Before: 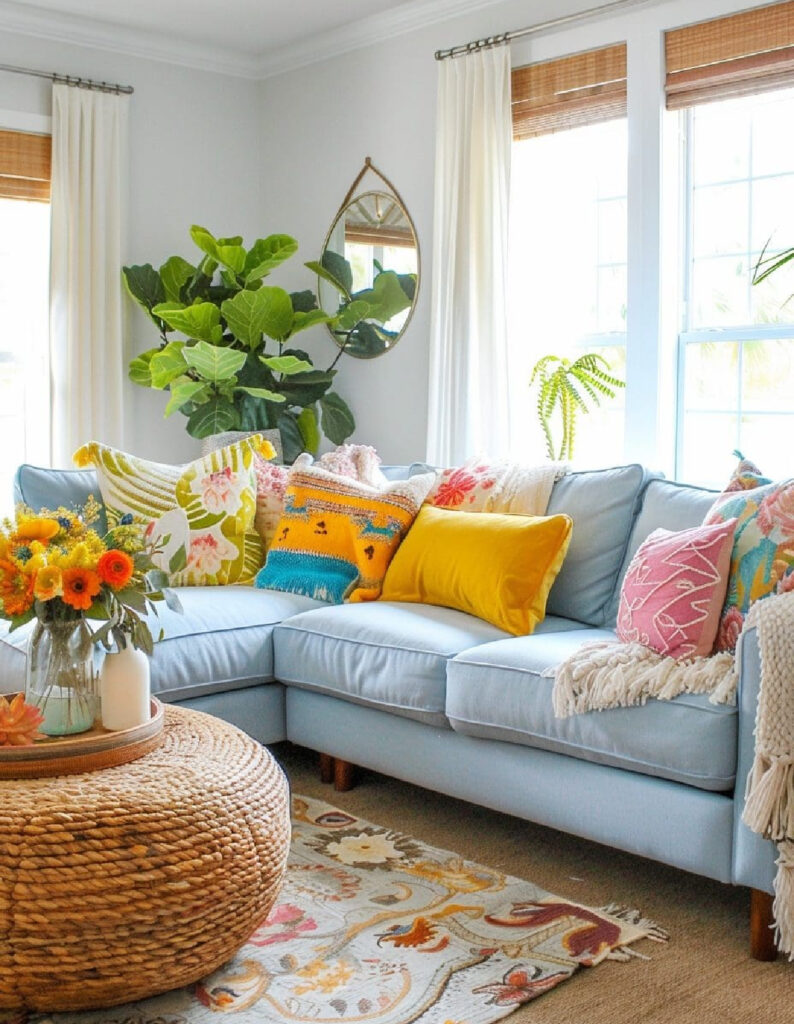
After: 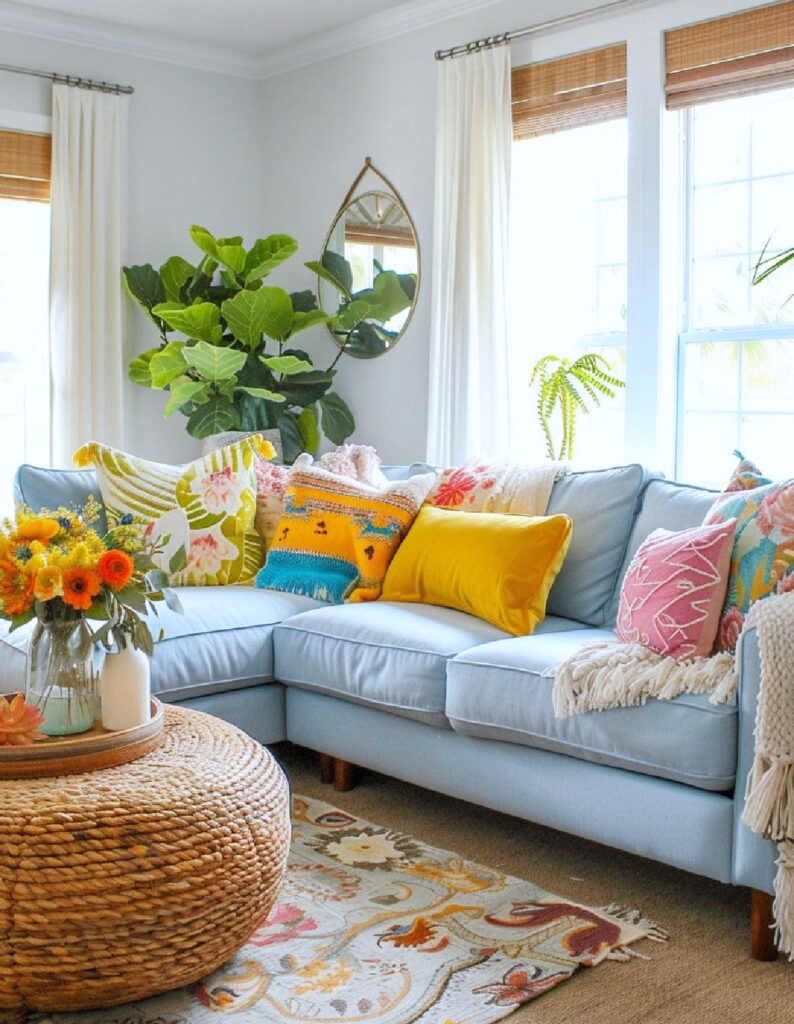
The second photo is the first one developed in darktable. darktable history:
white balance: red 0.98, blue 1.034
tone equalizer: on, module defaults
